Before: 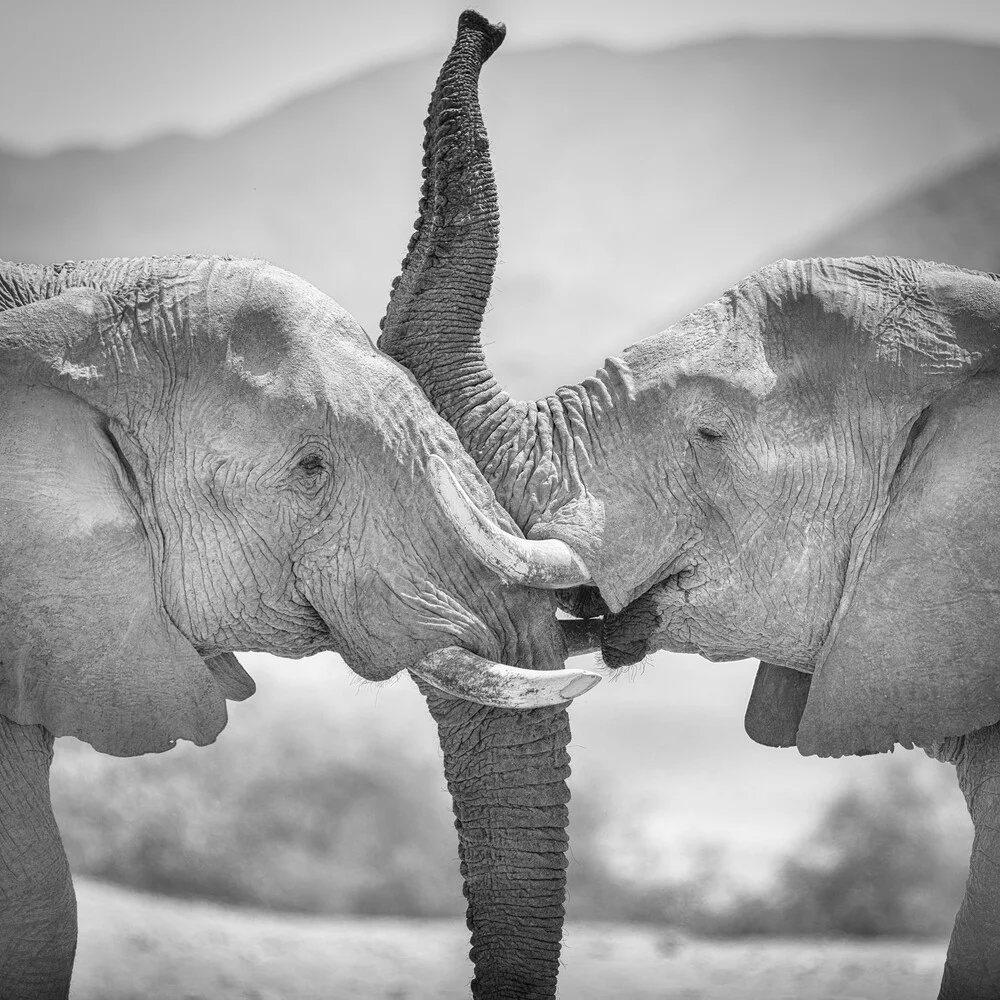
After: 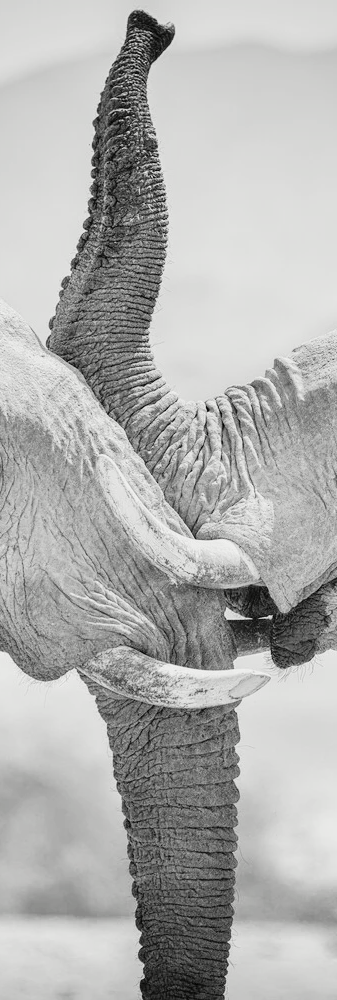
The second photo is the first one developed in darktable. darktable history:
tone curve: curves: ch0 [(0, 0.005) (0.103, 0.097) (0.18, 0.207) (0.384, 0.465) (0.491, 0.585) (0.629, 0.726) (0.84, 0.866) (1, 0.947)]; ch1 [(0, 0) (0.172, 0.123) (0.324, 0.253) (0.396, 0.388) (0.478, 0.461) (0.499, 0.497) (0.532, 0.515) (0.57, 0.584) (0.635, 0.675) (0.805, 0.892) (1, 1)]; ch2 [(0, 0) (0.411, 0.424) (0.496, 0.501) (0.515, 0.507) (0.553, 0.562) (0.604, 0.642) (0.708, 0.768) (0.839, 0.916) (1, 1)], color space Lab, independent channels, preserve colors none
tone equalizer: on, module defaults
crop: left 33.114%, right 33.17%
